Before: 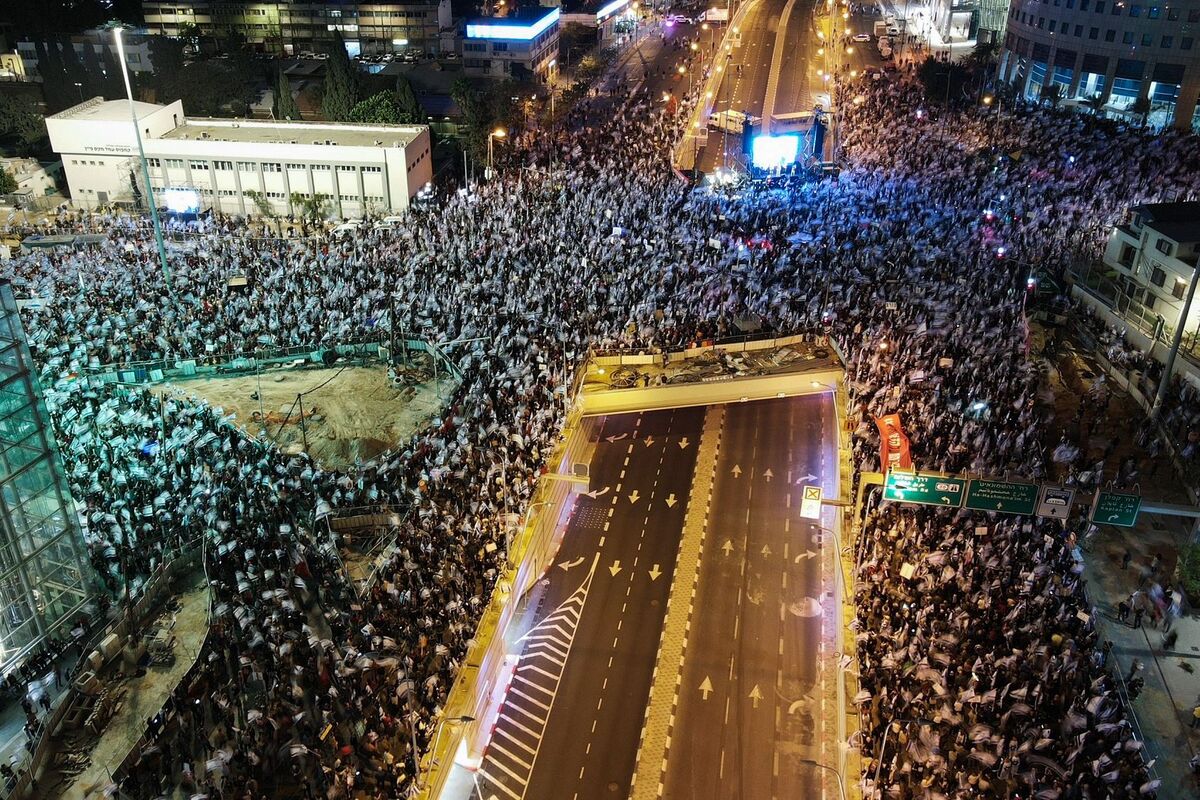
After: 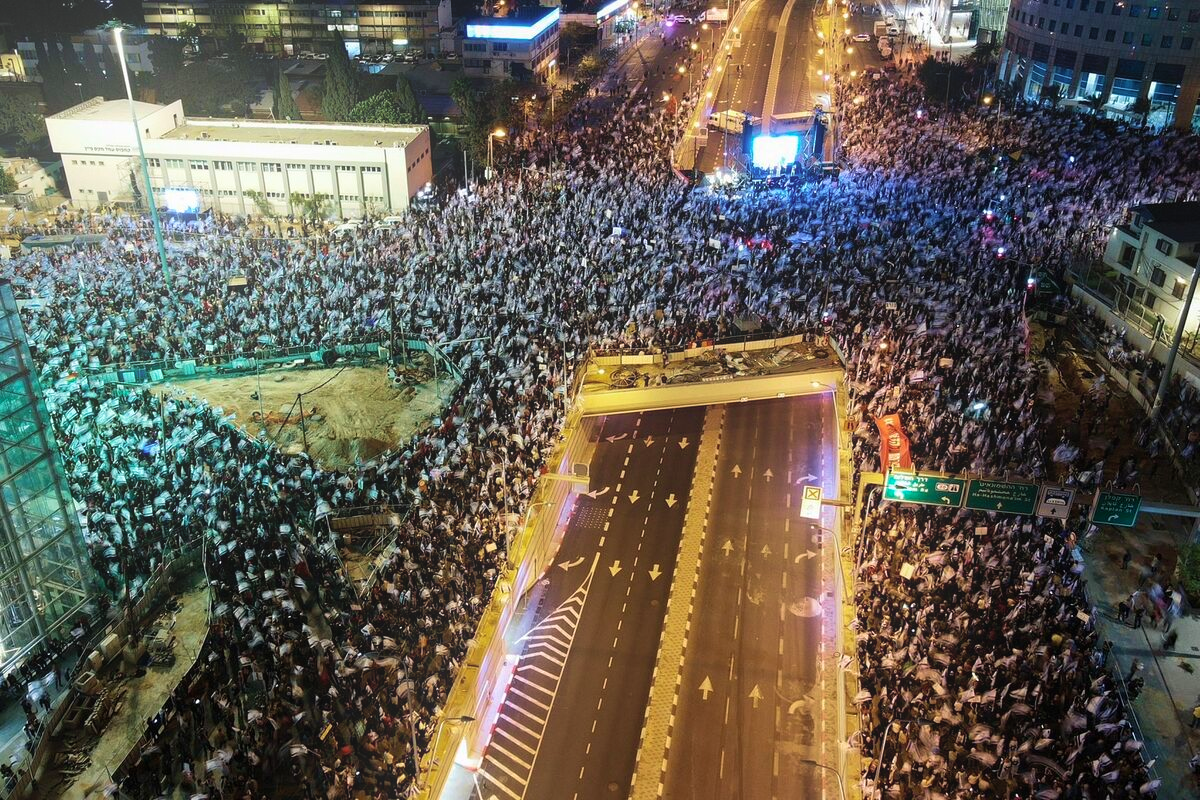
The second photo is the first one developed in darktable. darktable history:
bloom: on, module defaults
velvia: on, module defaults
